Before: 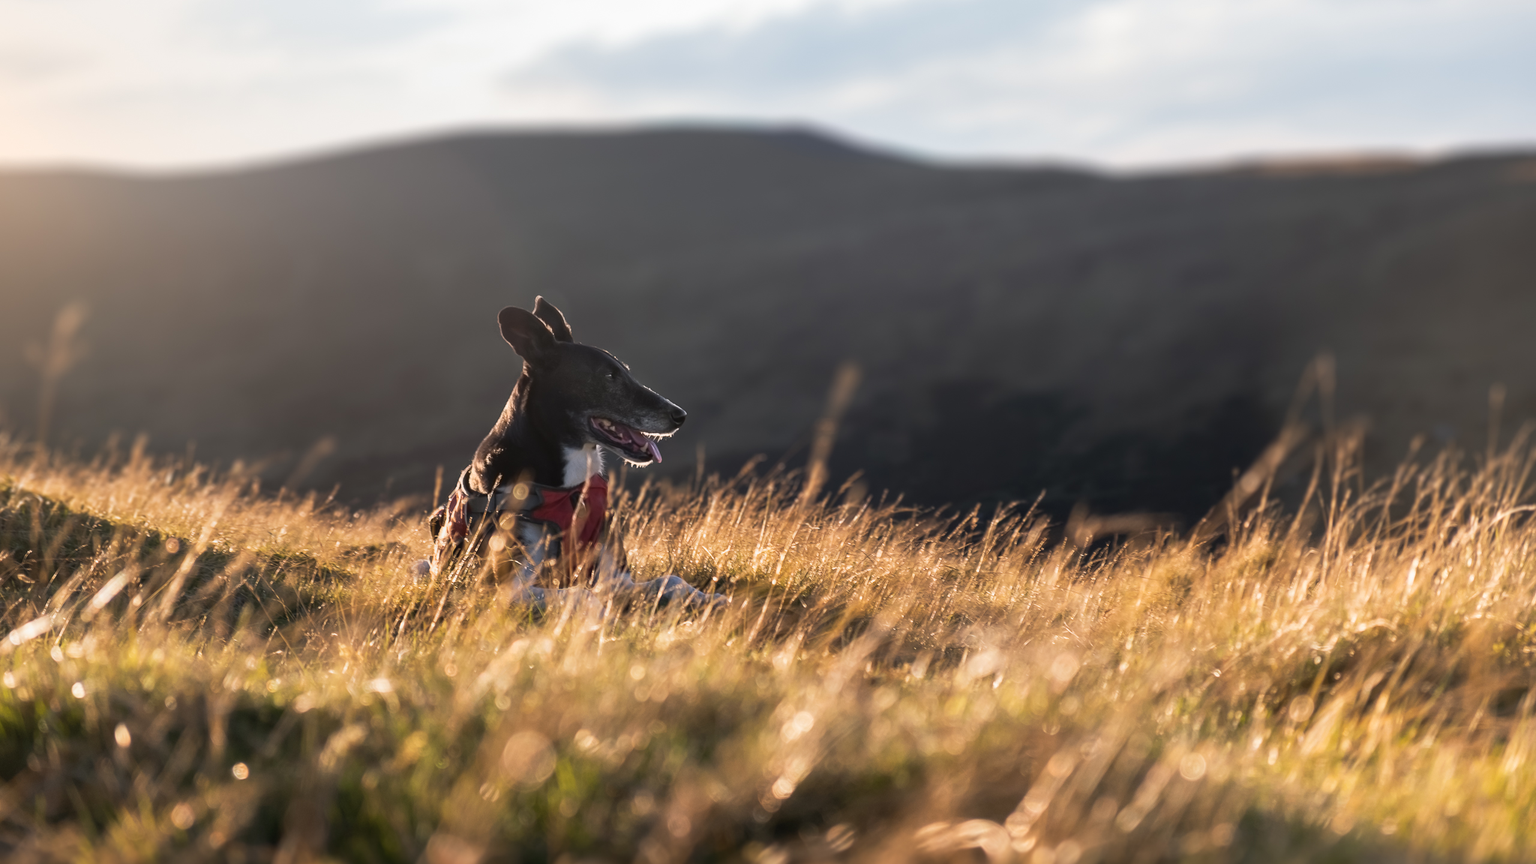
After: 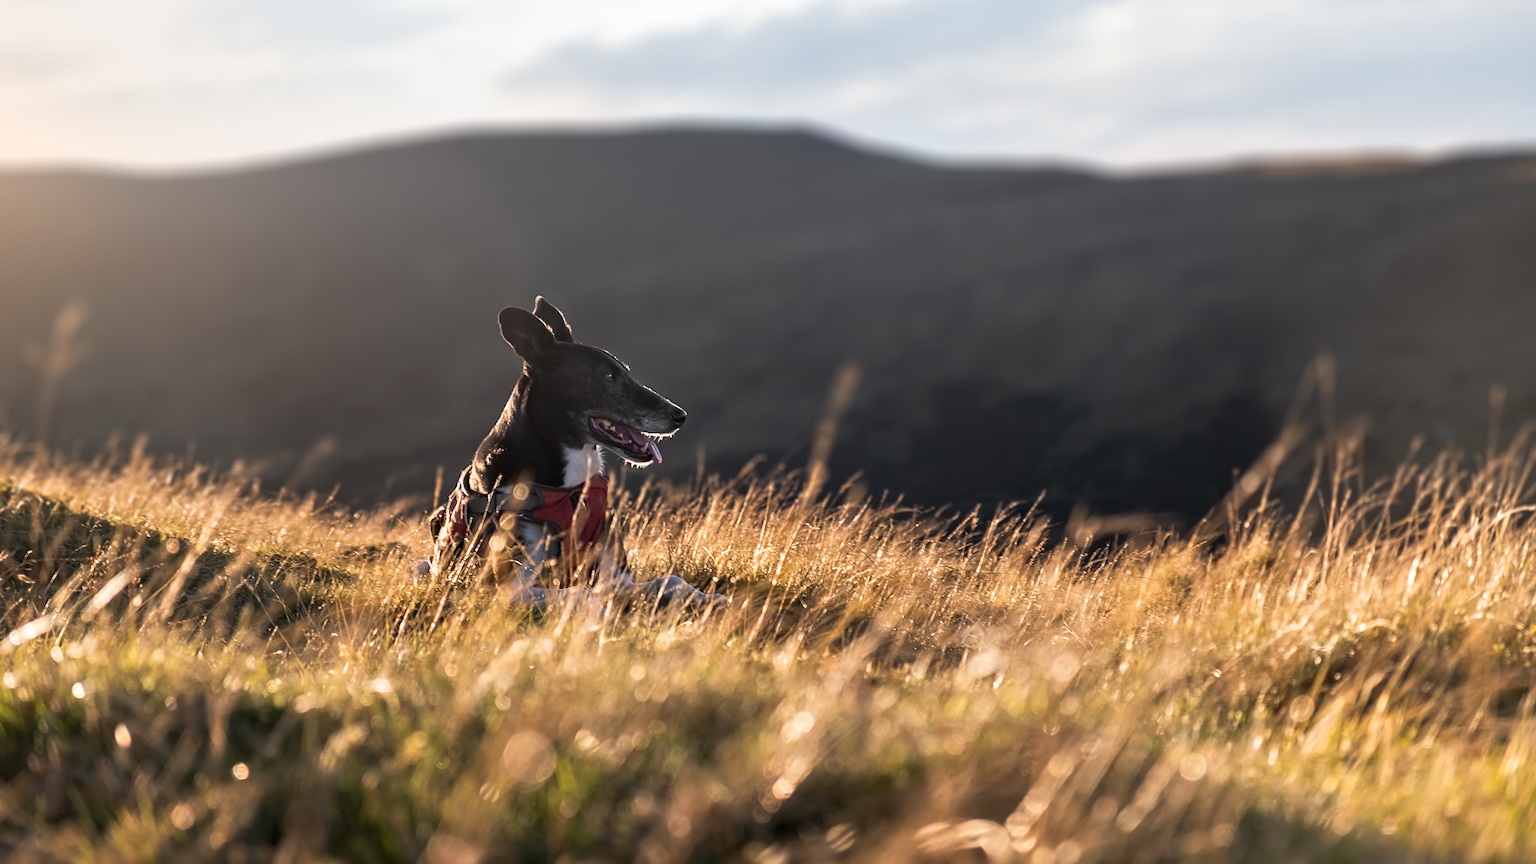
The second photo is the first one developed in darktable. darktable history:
contrast equalizer: y [[0.509, 0.514, 0.523, 0.542, 0.578, 0.603], [0.5 ×6], [0.509, 0.514, 0.523, 0.542, 0.578, 0.603], [0.001, 0.002, 0.003, 0.005, 0.01, 0.013], [0.001, 0.002, 0.003, 0.005, 0.01, 0.013]]
